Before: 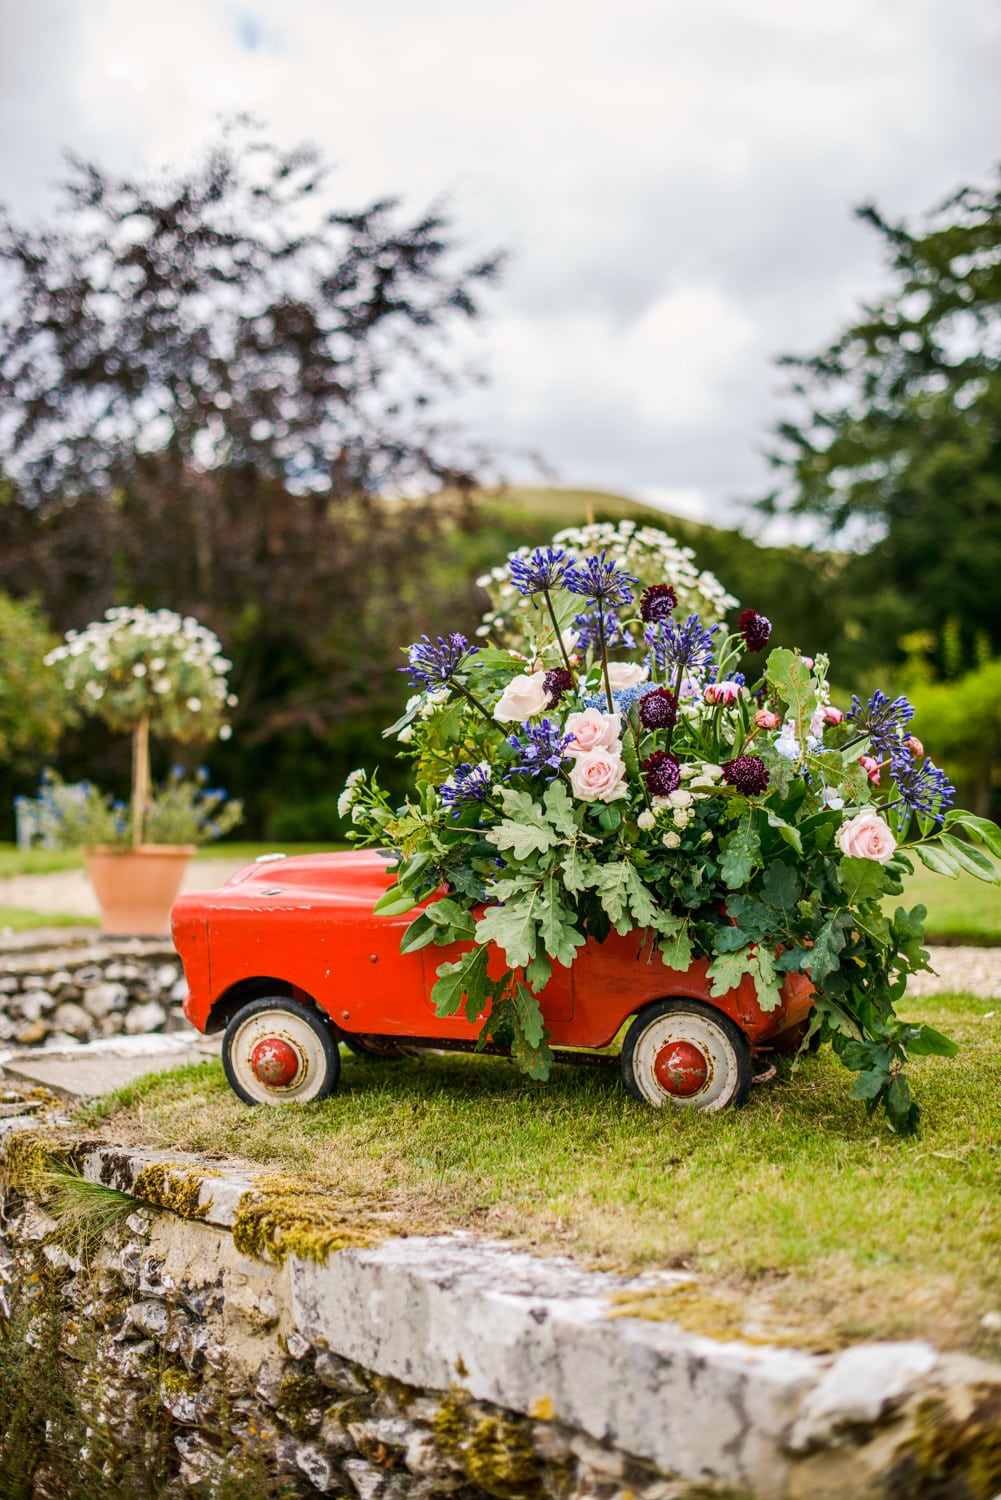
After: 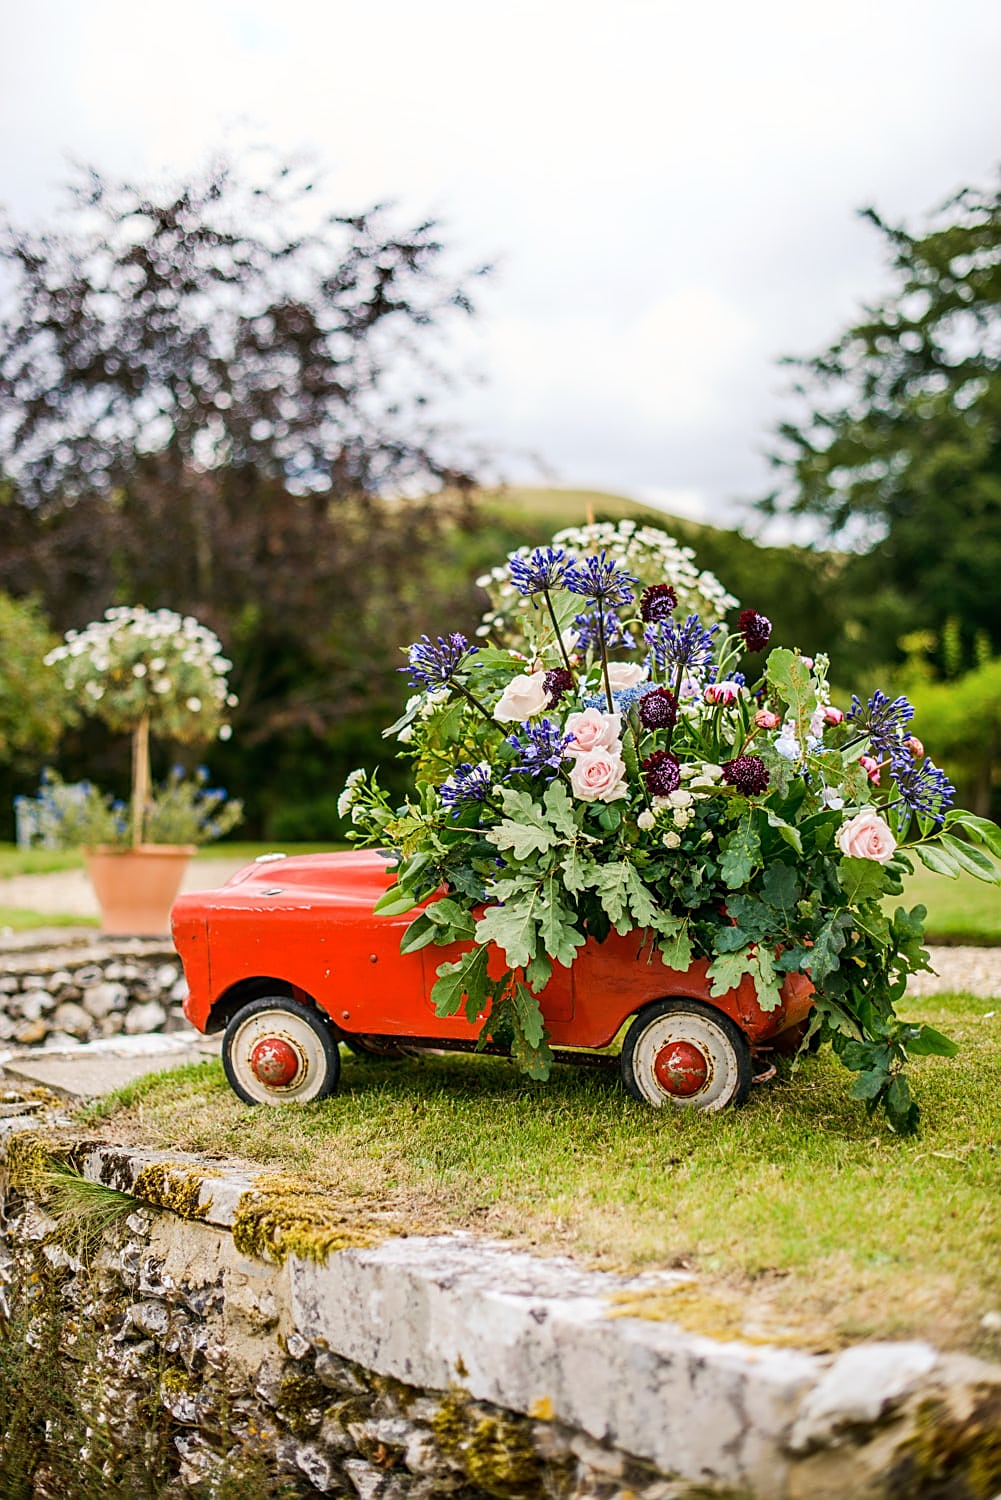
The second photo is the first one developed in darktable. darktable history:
shadows and highlights: highlights 70.7, soften with gaussian
sharpen: on, module defaults
